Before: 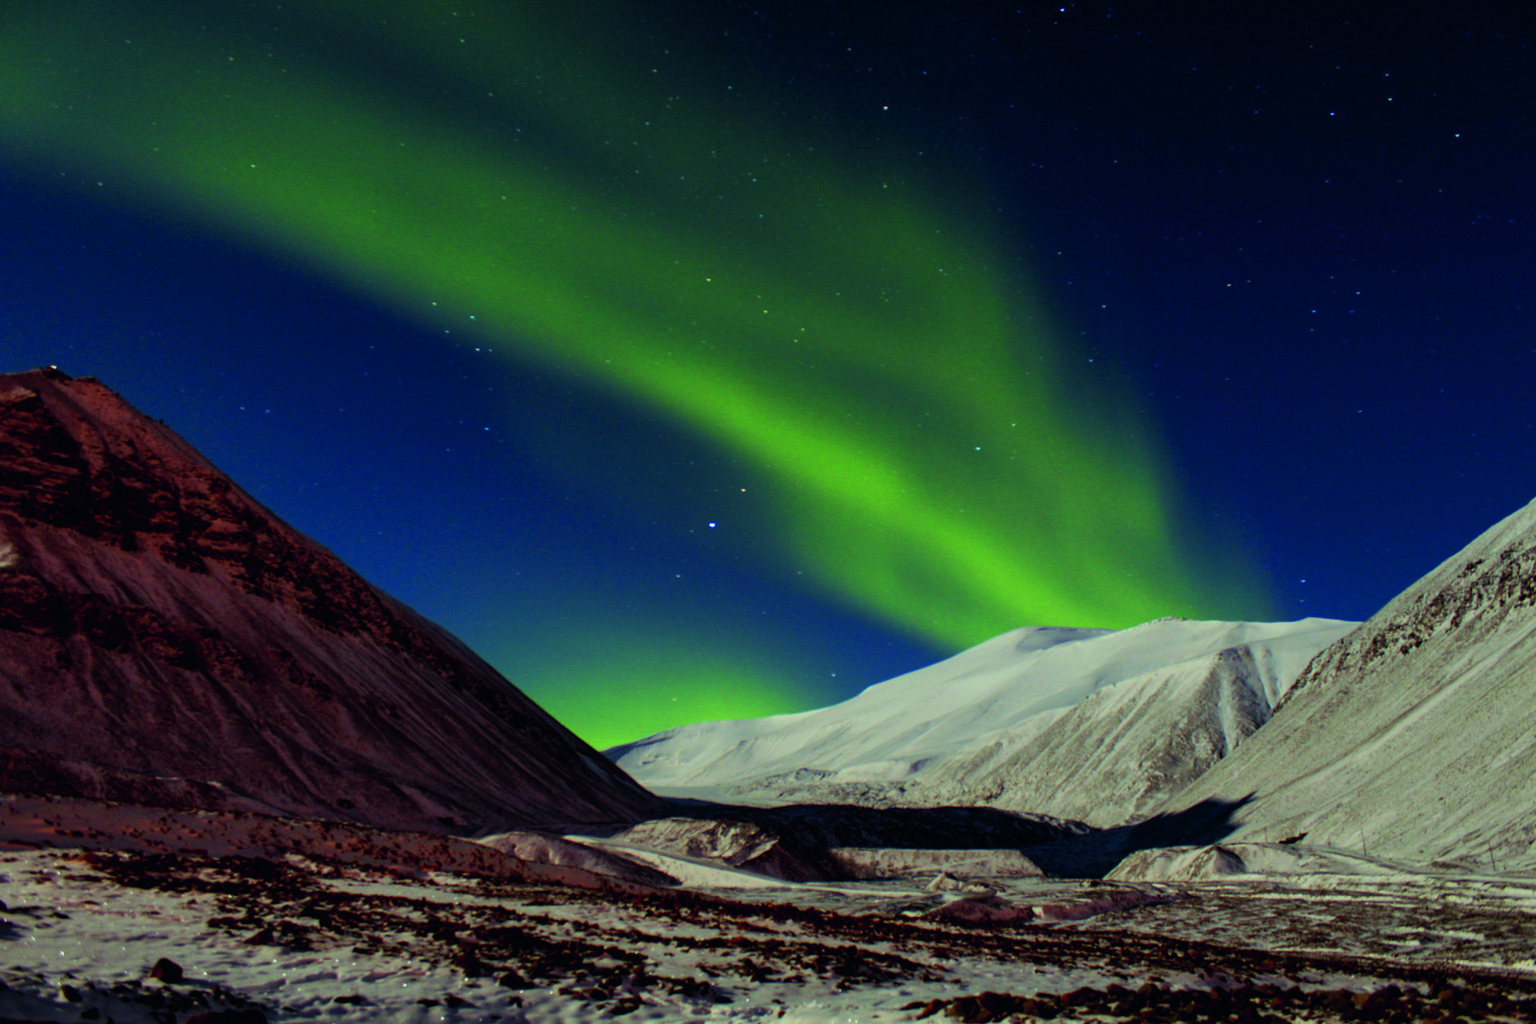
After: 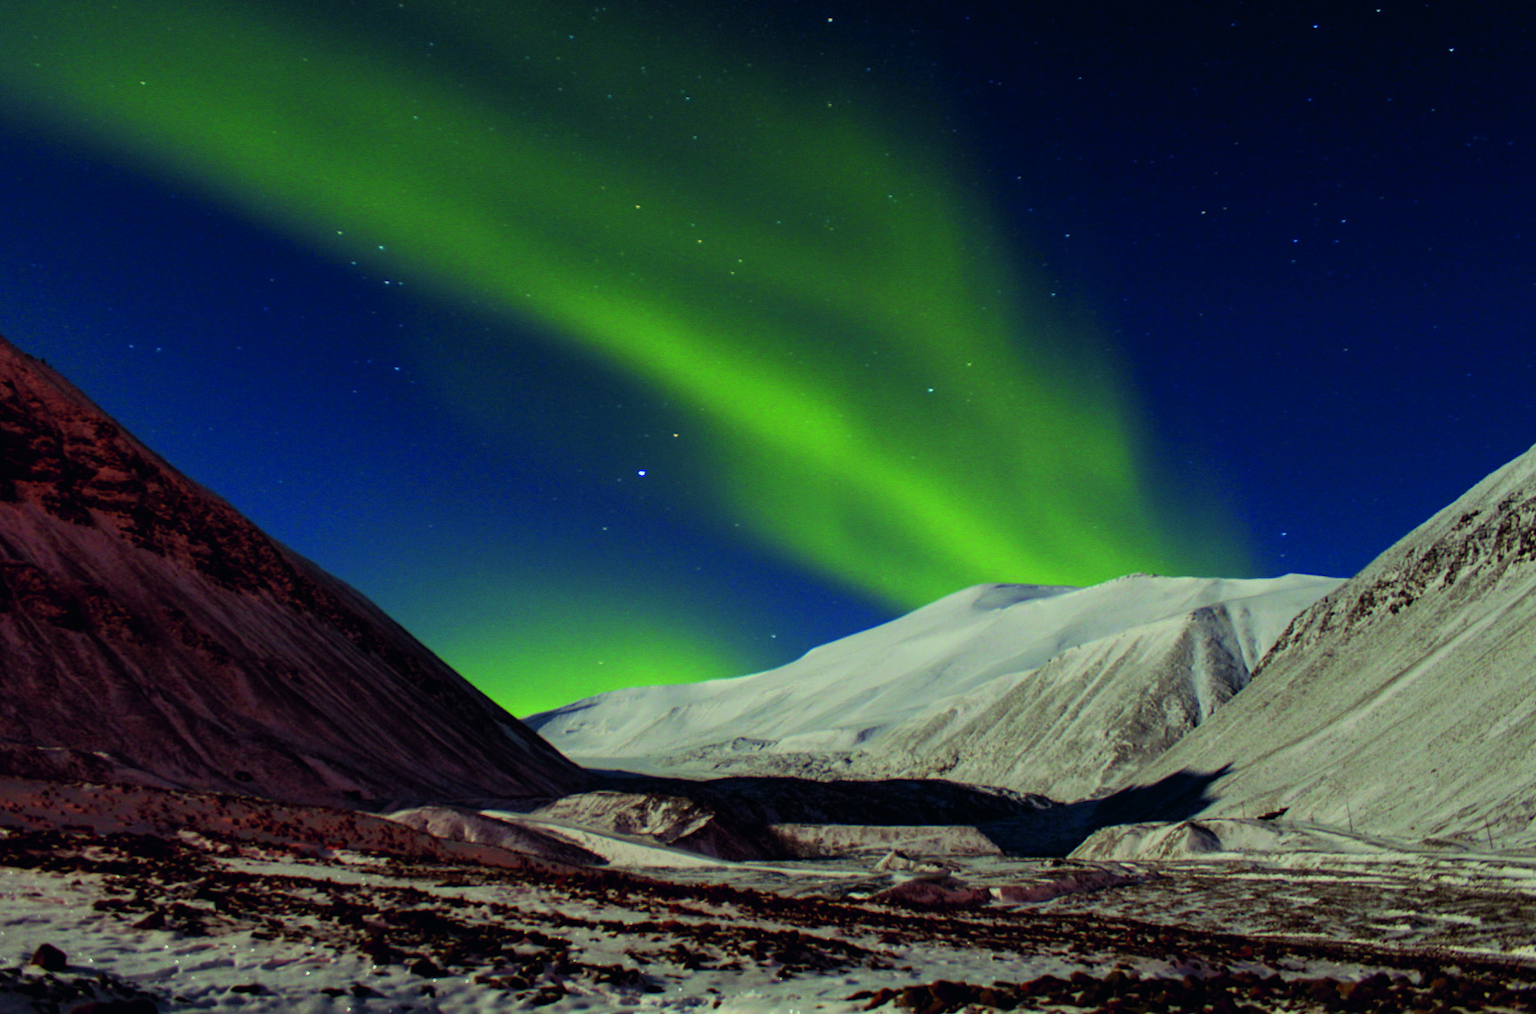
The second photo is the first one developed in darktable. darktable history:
crop and rotate: left 7.933%, top 8.808%
